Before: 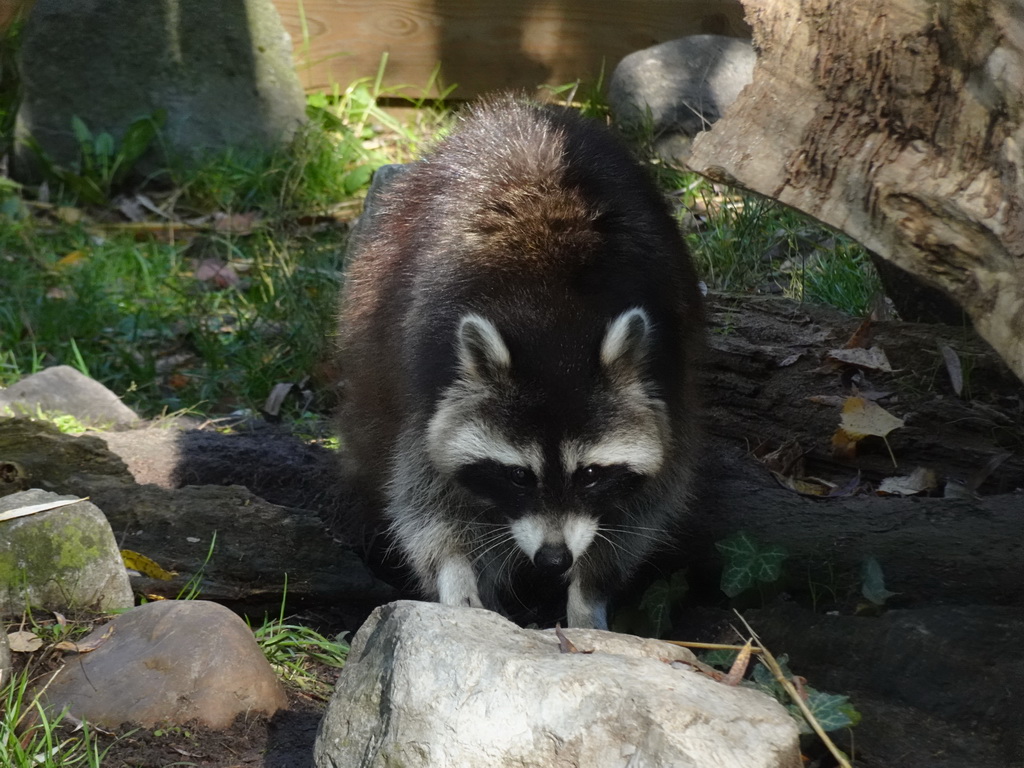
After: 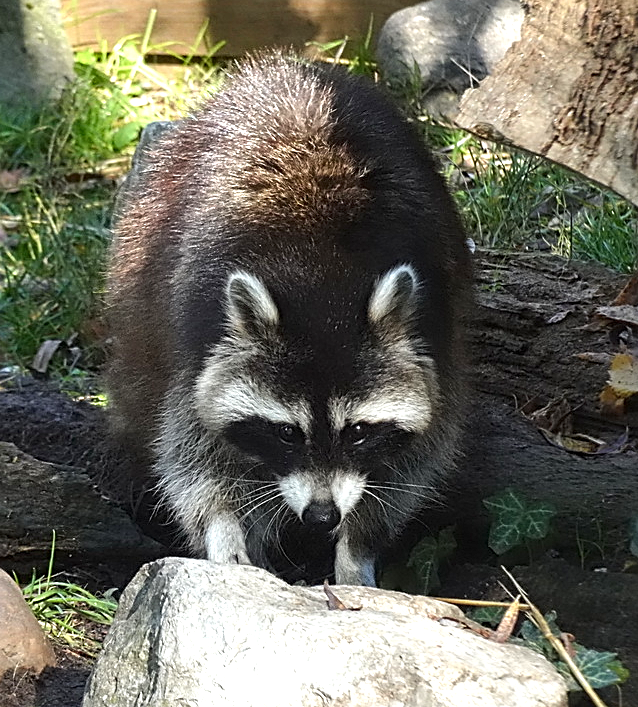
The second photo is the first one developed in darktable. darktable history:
sharpen: radius 1.89, amount 0.398, threshold 1.562
crop and rotate: left 22.735%, top 5.642%, right 14.893%, bottom 2.277%
exposure: black level correction 0, exposure 0.89 EV, compensate highlight preservation false
contrast equalizer: octaves 7, y [[0.5, 0.5, 0.5, 0.539, 0.64, 0.611], [0.5 ×6], [0.5 ×6], [0 ×6], [0 ×6]]
